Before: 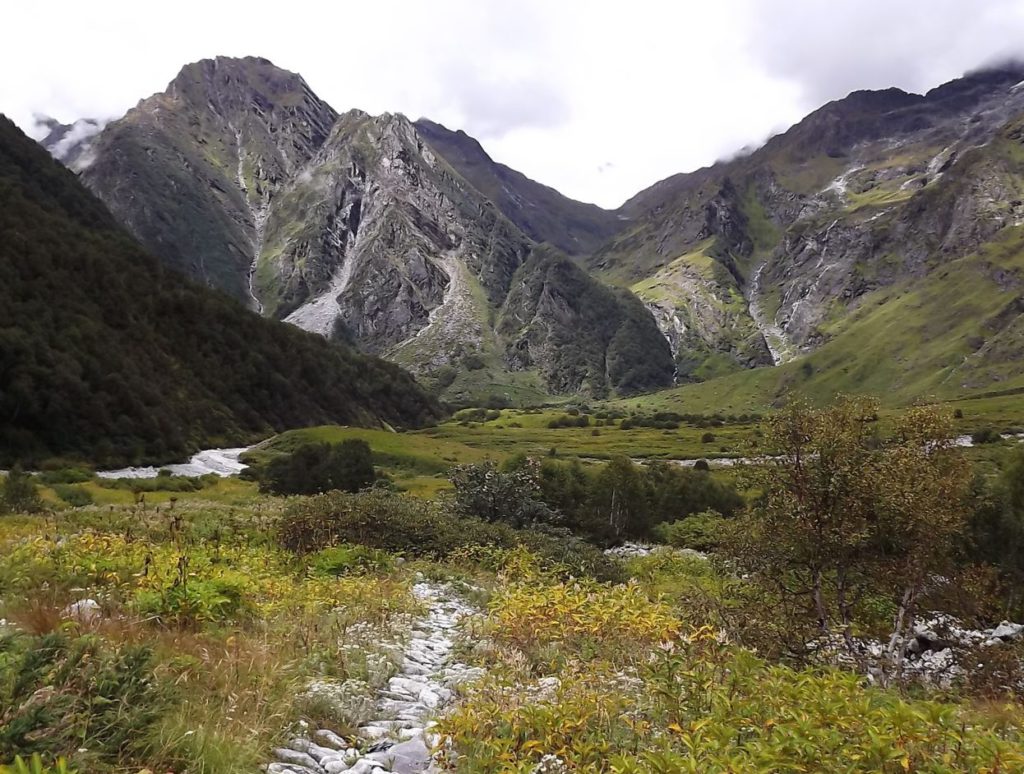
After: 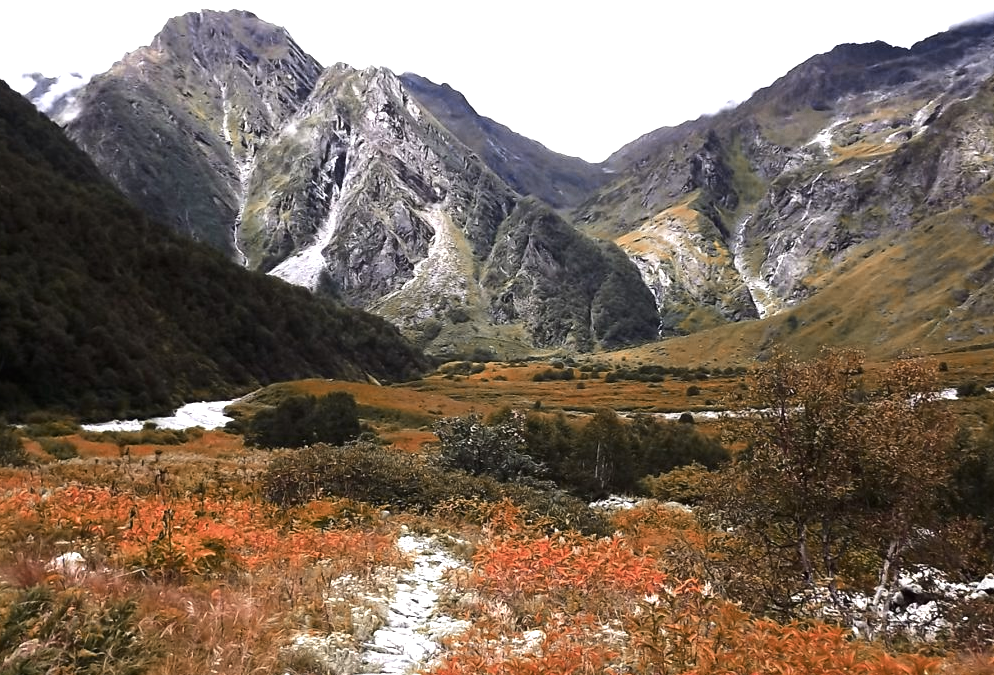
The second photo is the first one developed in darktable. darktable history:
crop: left 1.507%, top 6.147%, right 1.379%, bottom 6.637%
color zones: curves: ch0 [(0.006, 0.385) (0.143, 0.563) (0.243, 0.321) (0.352, 0.464) (0.516, 0.456) (0.625, 0.5) (0.75, 0.5) (0.875, 0.5)]; ch1 [(0, 0.5) (0.134, 0.504) (0.246, 0.463) (0.421, 0.515) (0.5, 0.56) (0.625, 0.5) (0.75, 0.5) (0.875, 0.5)]; ch2 [(0, 0.5) (0.131, 0.426) (0.307, 0.289) (0.38, 0.188) (0.513, 0.216) (0.625, 0.548) (0.75, 0.468) (0.838, 0.396) (0.971, 0.311)]
tone equalizer: -8 EV -0.75 EV, -7 EV -0.7 EV, -6 EV -0.6 EV, -5 EV -0.4 EV, -3 EV 0.4 EV, -2 EV 0.6 EV, -1 EV 0.7 EV, +0 EV 0.75 EV, edges refinement/feathering 500, mask exposure compensation -1.57 EV, preserve details no
exposure: black level correction 0.001, exposure 0.5 EV, compensate exposure bias true, compensate highlight preservation false
